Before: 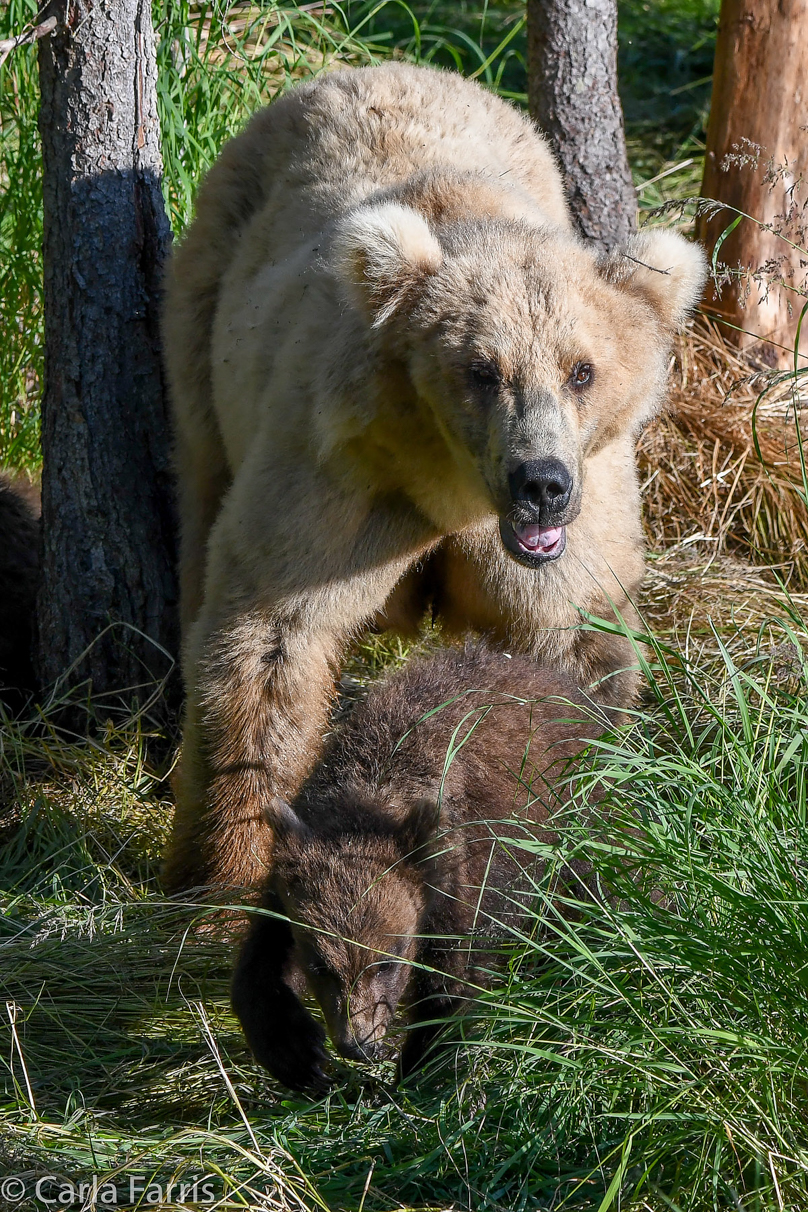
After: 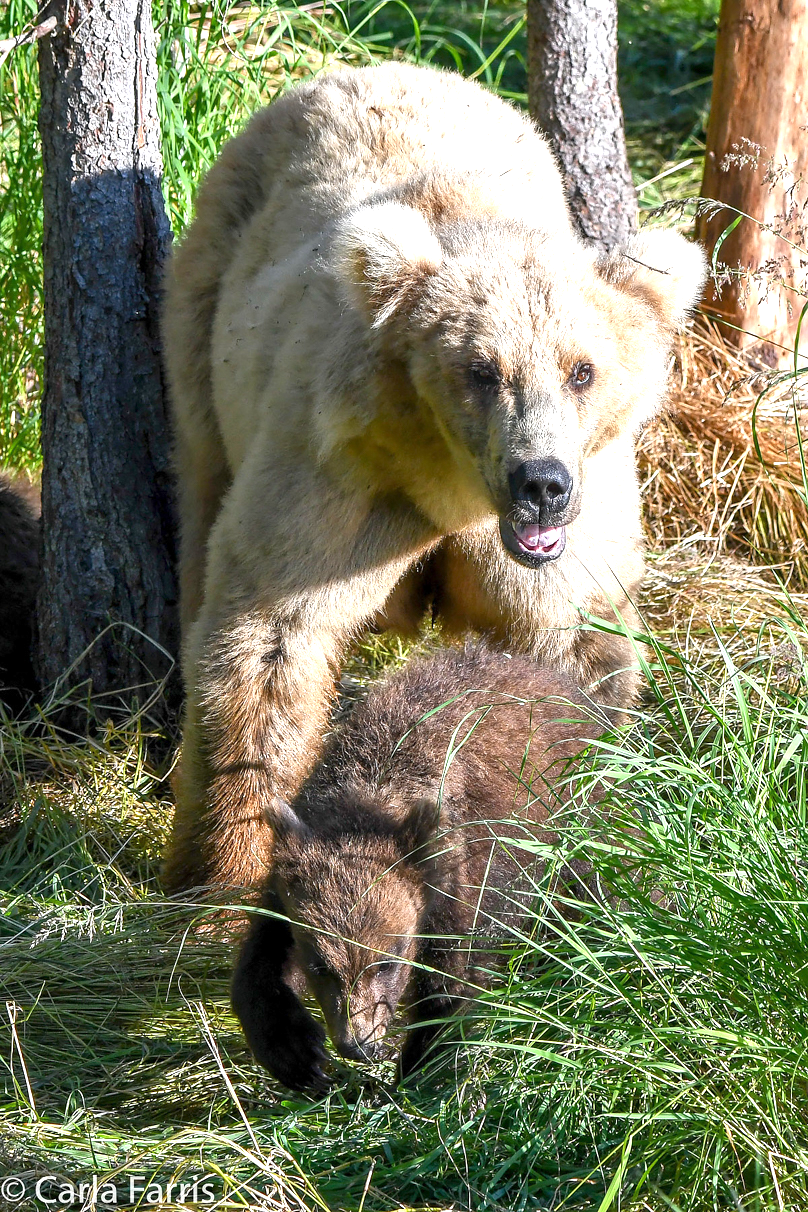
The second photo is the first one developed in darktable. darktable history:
exposure: exposure 1.153 EV, compensate highlight preservation false
